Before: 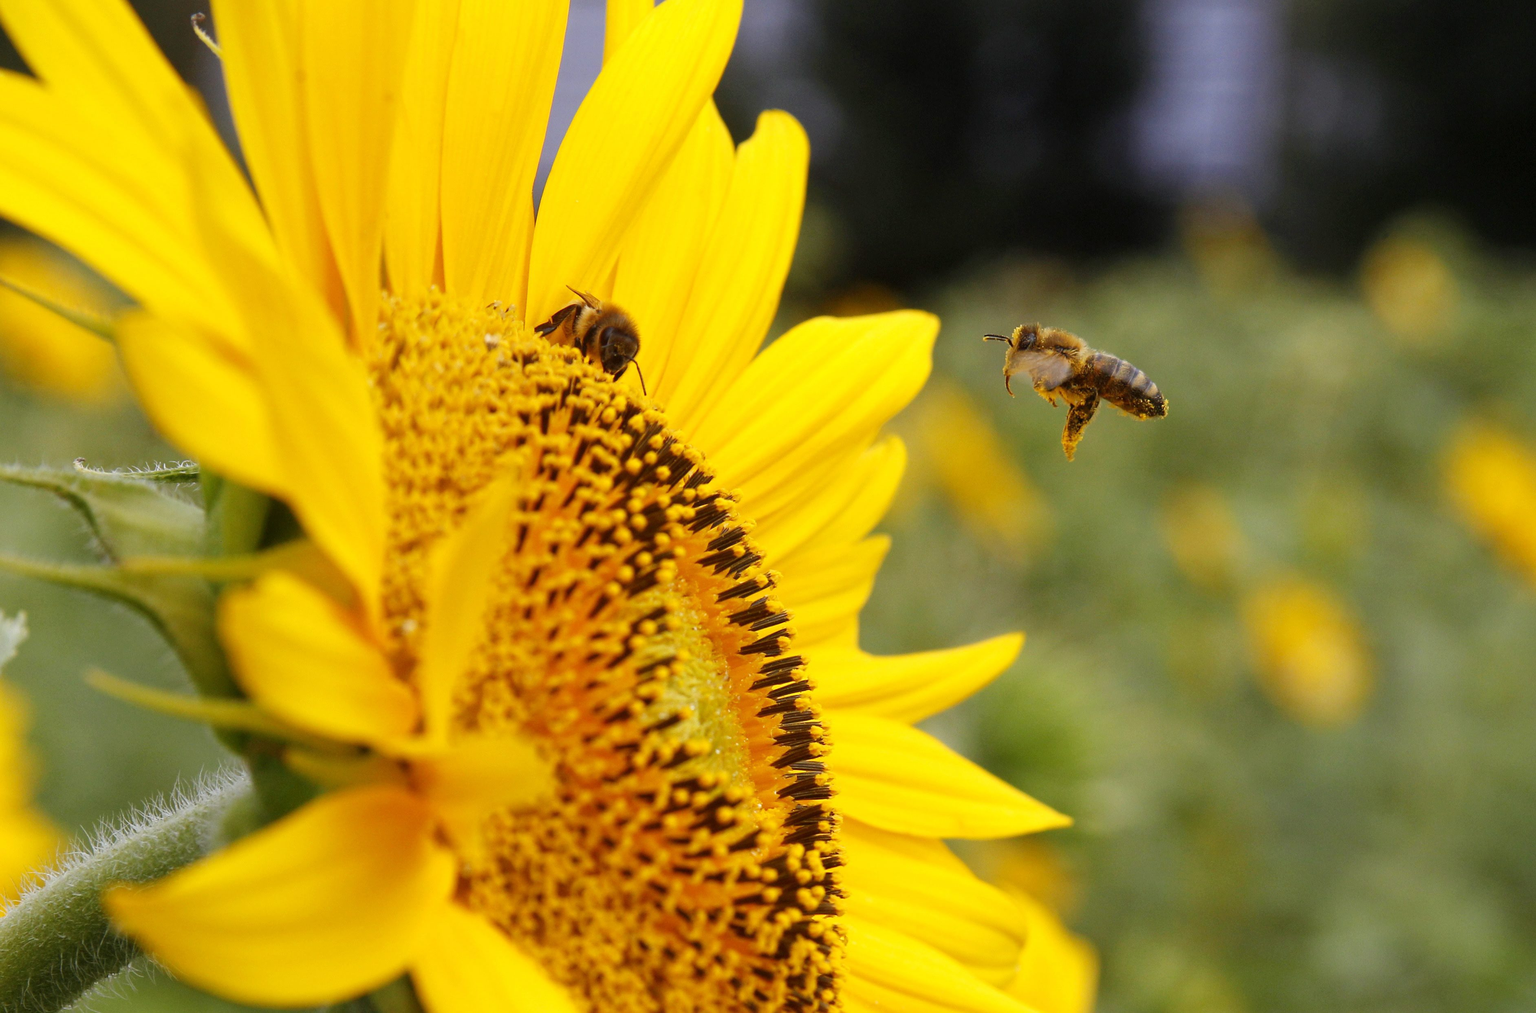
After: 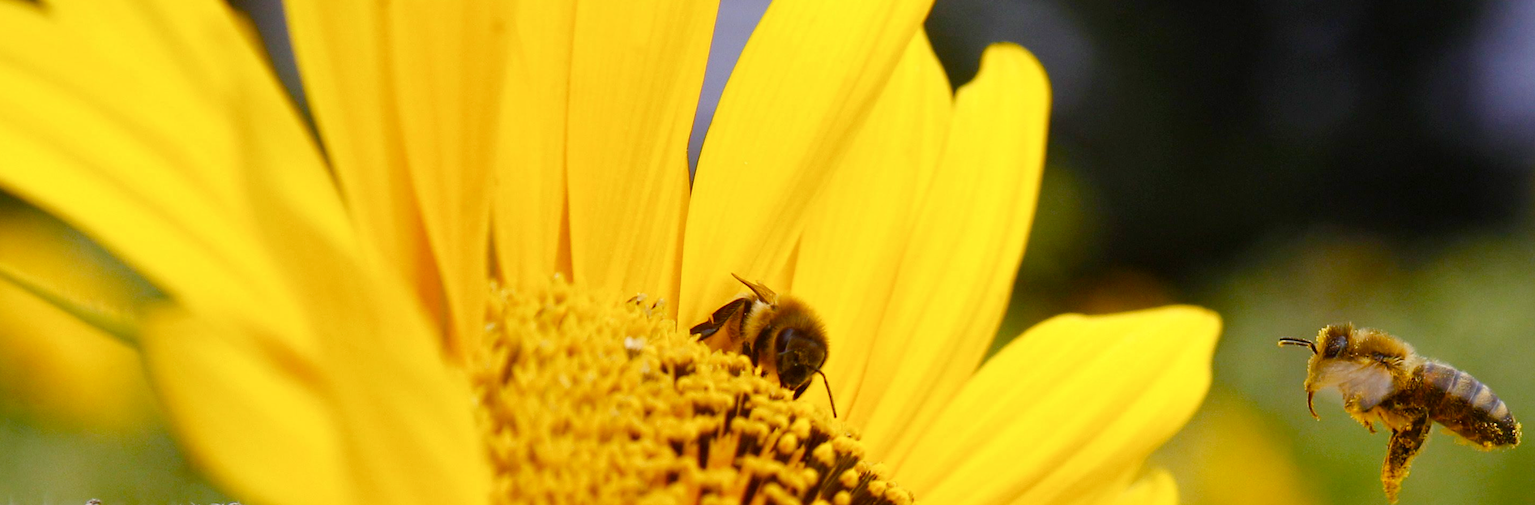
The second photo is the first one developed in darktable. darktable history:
crop: left 0.579%, top 7.627%, right 23.167%, bottom 54.275%
color balance rgb: perceptual saturation grading › global saturation 20%, perceptual saturation grading › highlights -25%, perceptual saturation grading › shadows 50%
tone equalizer: on, module defaults
